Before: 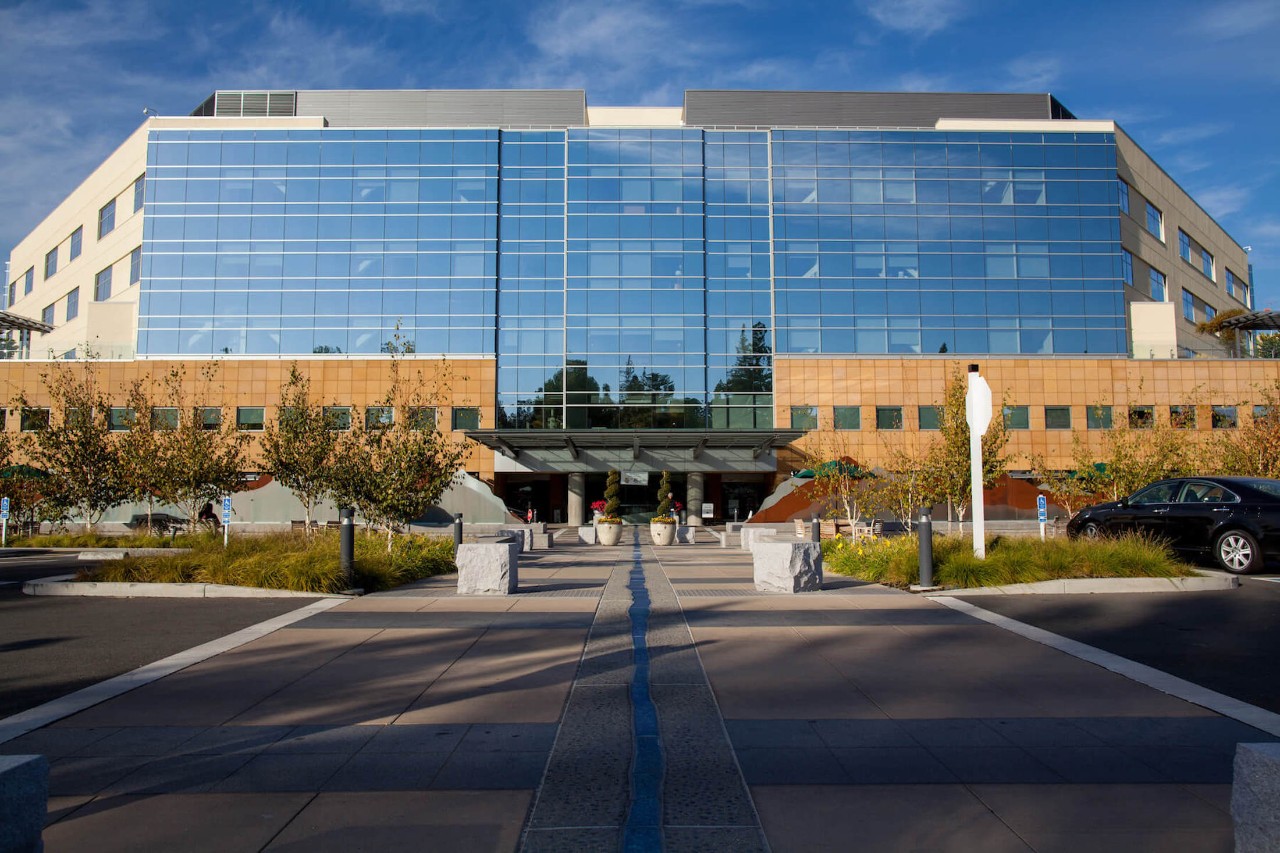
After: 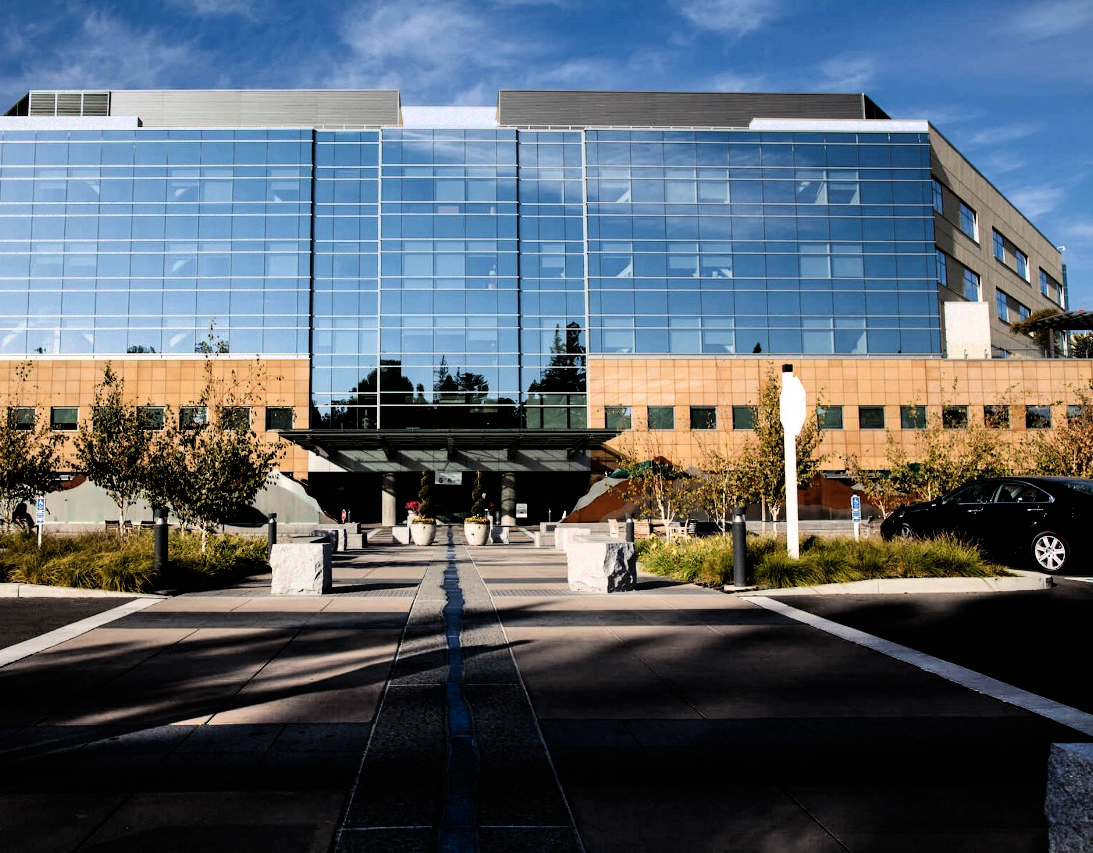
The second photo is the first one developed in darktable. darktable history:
shadows and highlights: shadows color adjustment 97.66%, low approximation 0.01, soften with gaussian
crop and rotate: left 14.6%
filmic rgb: black relative exposure -3.78 EV, white relative exposure 2.39 EV, dynamic range scaling -49.49%, hardness 3.46, latitude 29.41%, contrast 1.788, enable highlight reconstruction true
